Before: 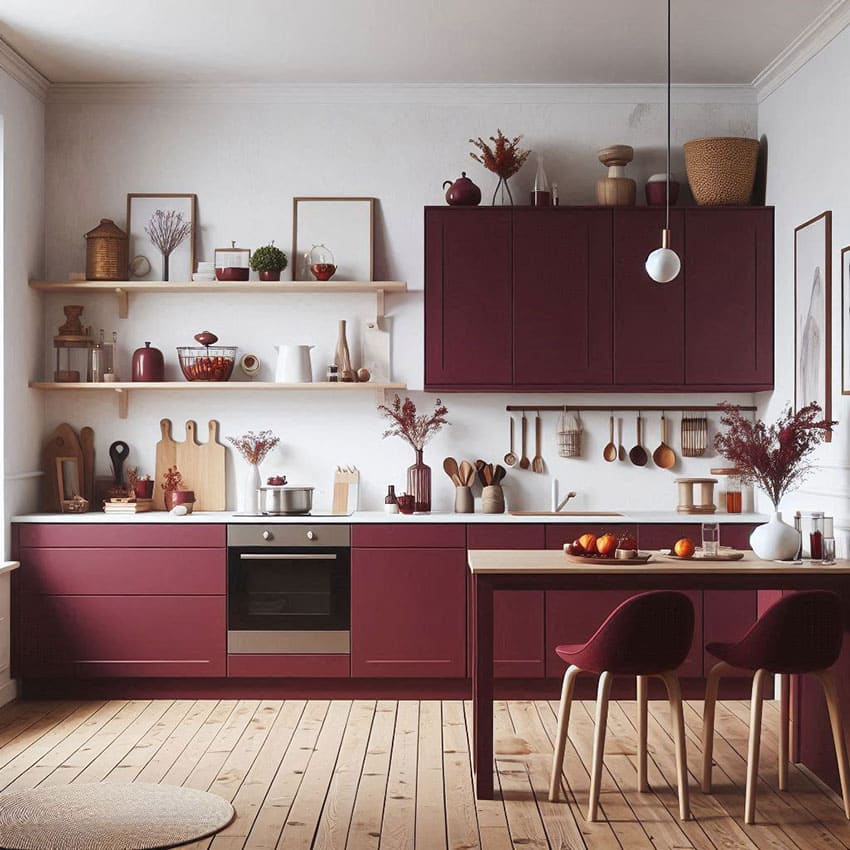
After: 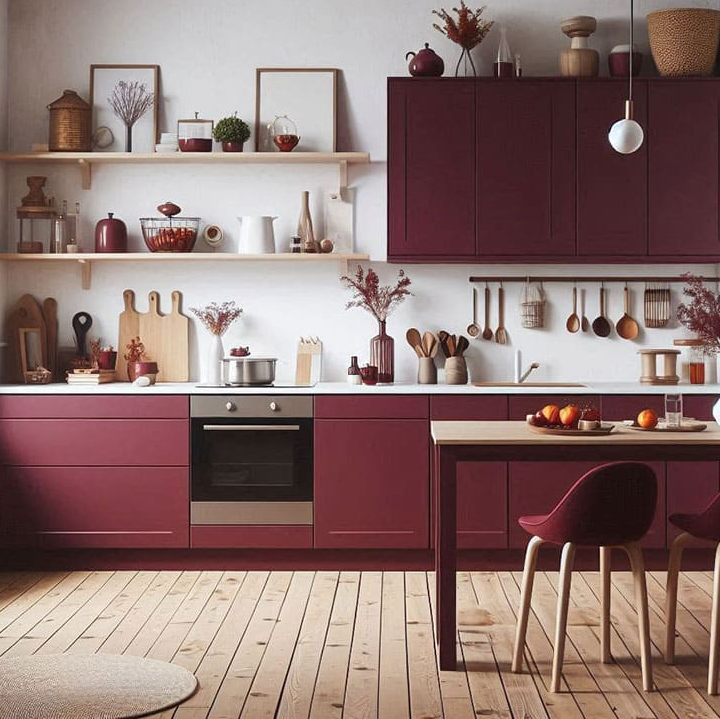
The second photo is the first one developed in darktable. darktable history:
crop and rotate: left 4.578%, top 15.343%, right 10.675%
